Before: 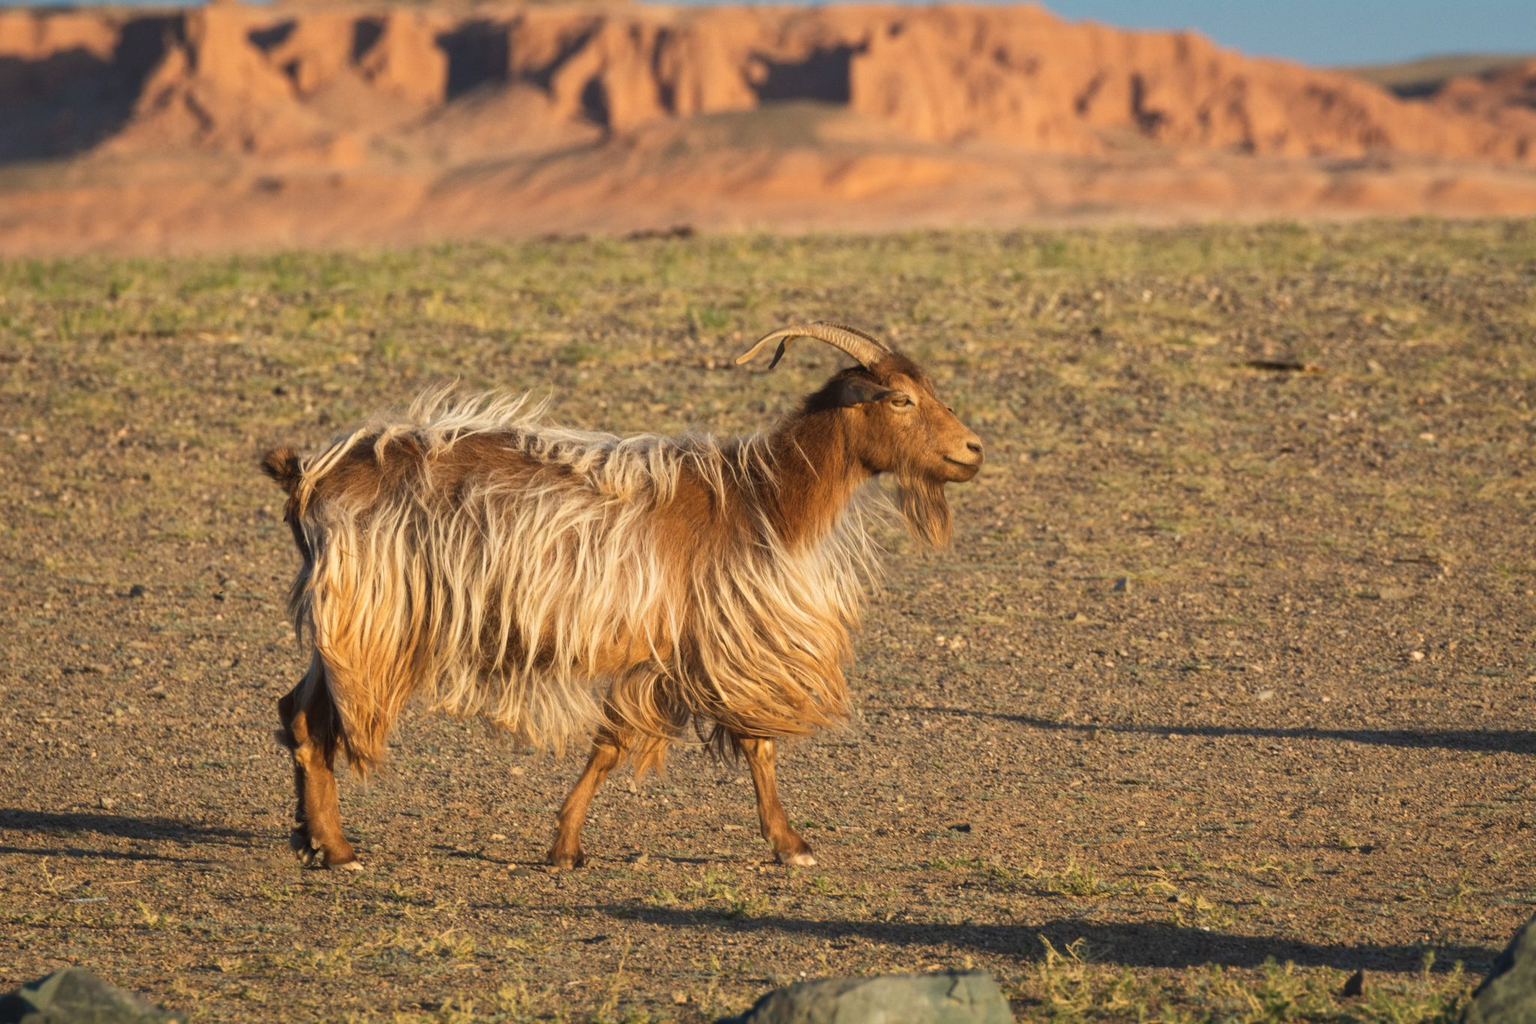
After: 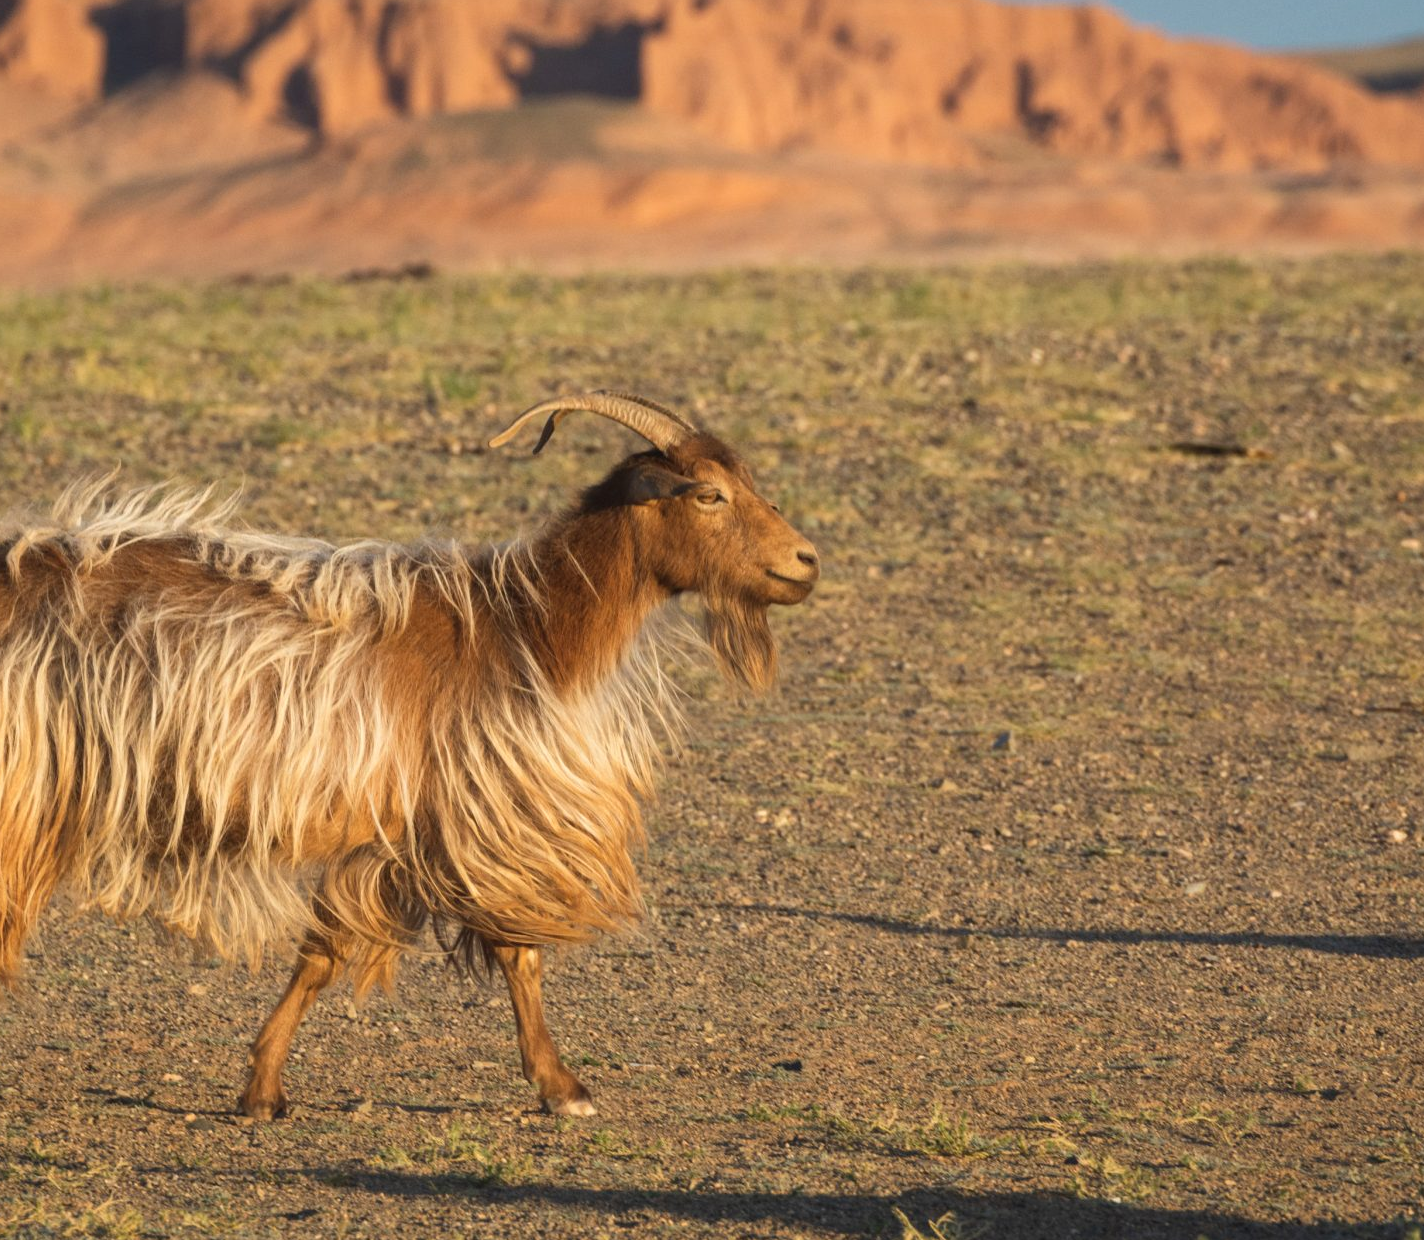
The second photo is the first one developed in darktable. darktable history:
crop and rotate: left 24.034%, top 2.838%, right 6.406%, bottom 6.299%
tone equalizer: on, module defaults
